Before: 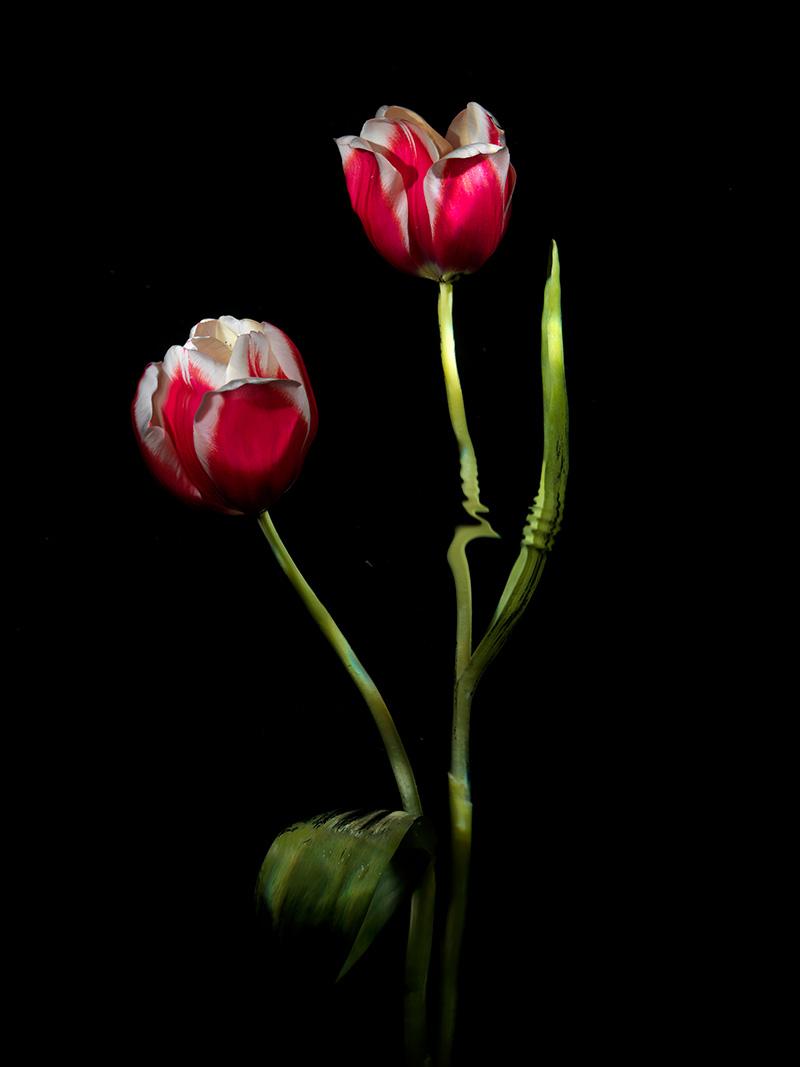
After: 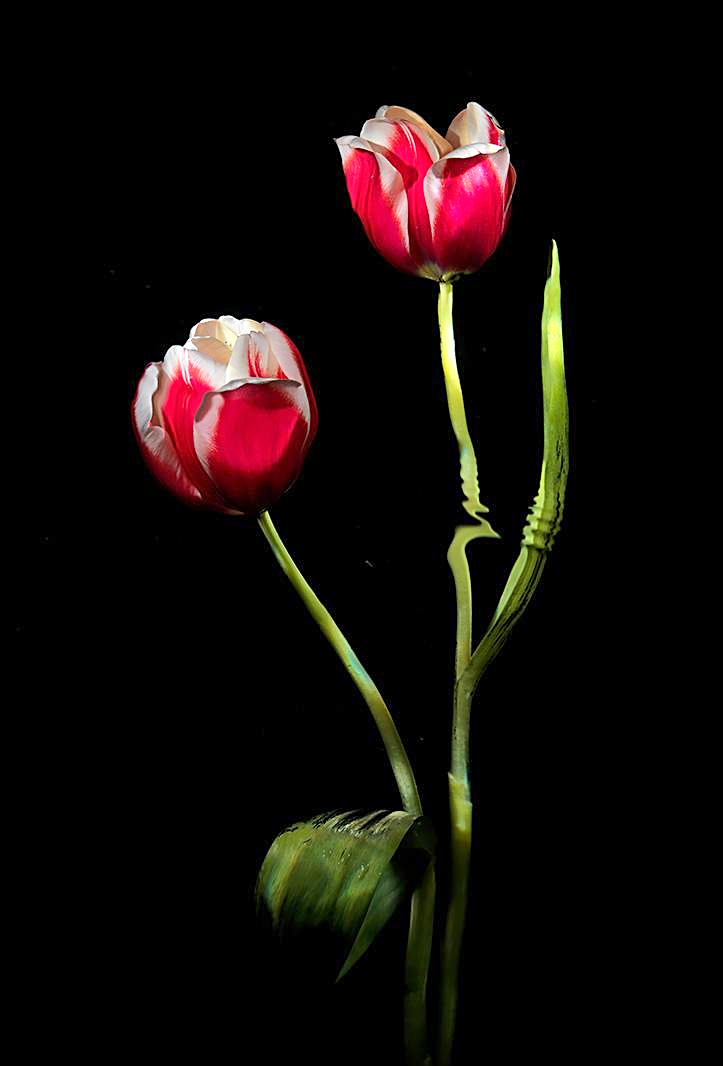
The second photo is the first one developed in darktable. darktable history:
crop: right 9.516%, bottom 0.045%
exposure: compensate highlight preservation false
tone equalizer: -8 EV 1.03 EV, -7 EV 1.04 EV, -6 EV 0.971 EV, -5 EV 0.966 EV, -4 EV 1.02 EV, -3 EV 0.766 EV, -2 EV 0.505 EV, -1 EV 0.25 EV, edges refinement/feathering 500, mask exposure compensation -1.57 EV, preserve details no
sharpen: on, module defaults
